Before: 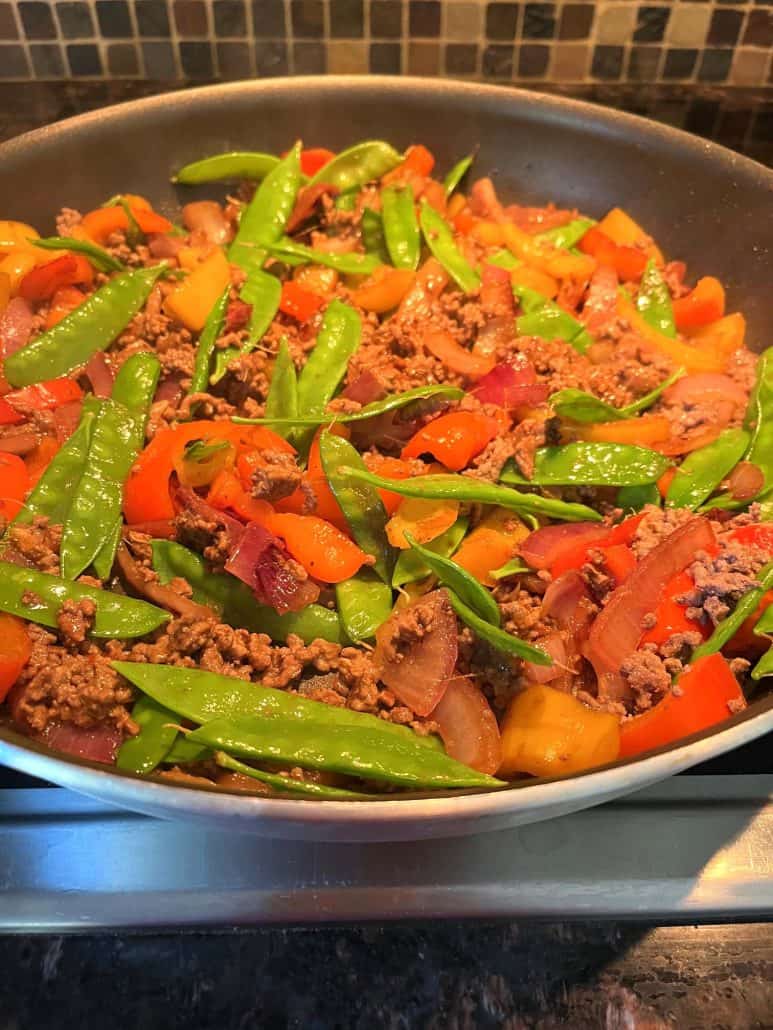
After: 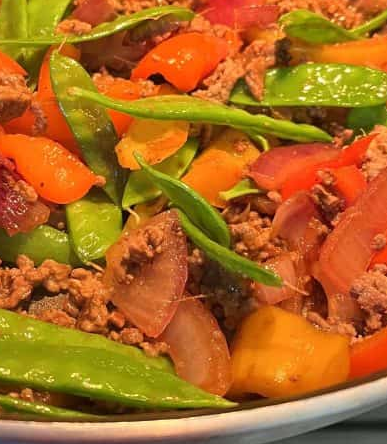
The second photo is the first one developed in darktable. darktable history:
crop: left 34.953%, top 36.888%, right 14.96%, bottom 19.967%
